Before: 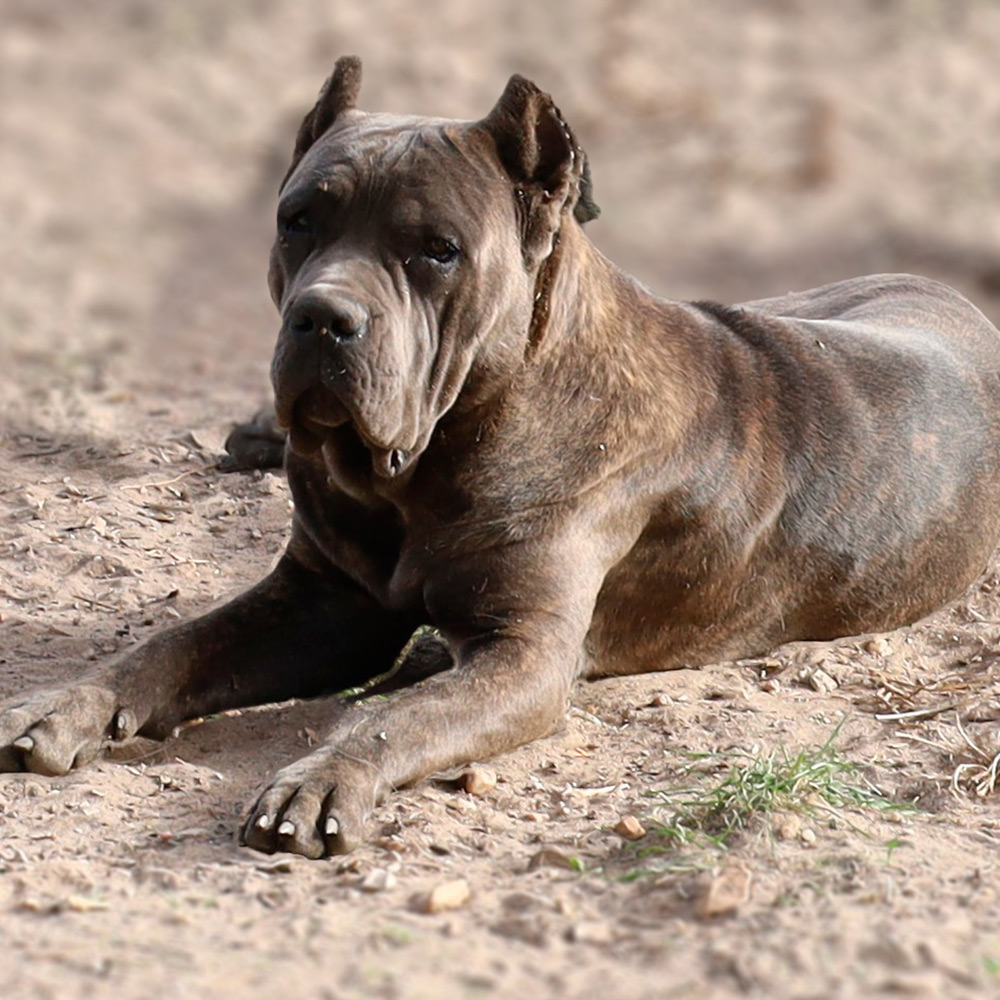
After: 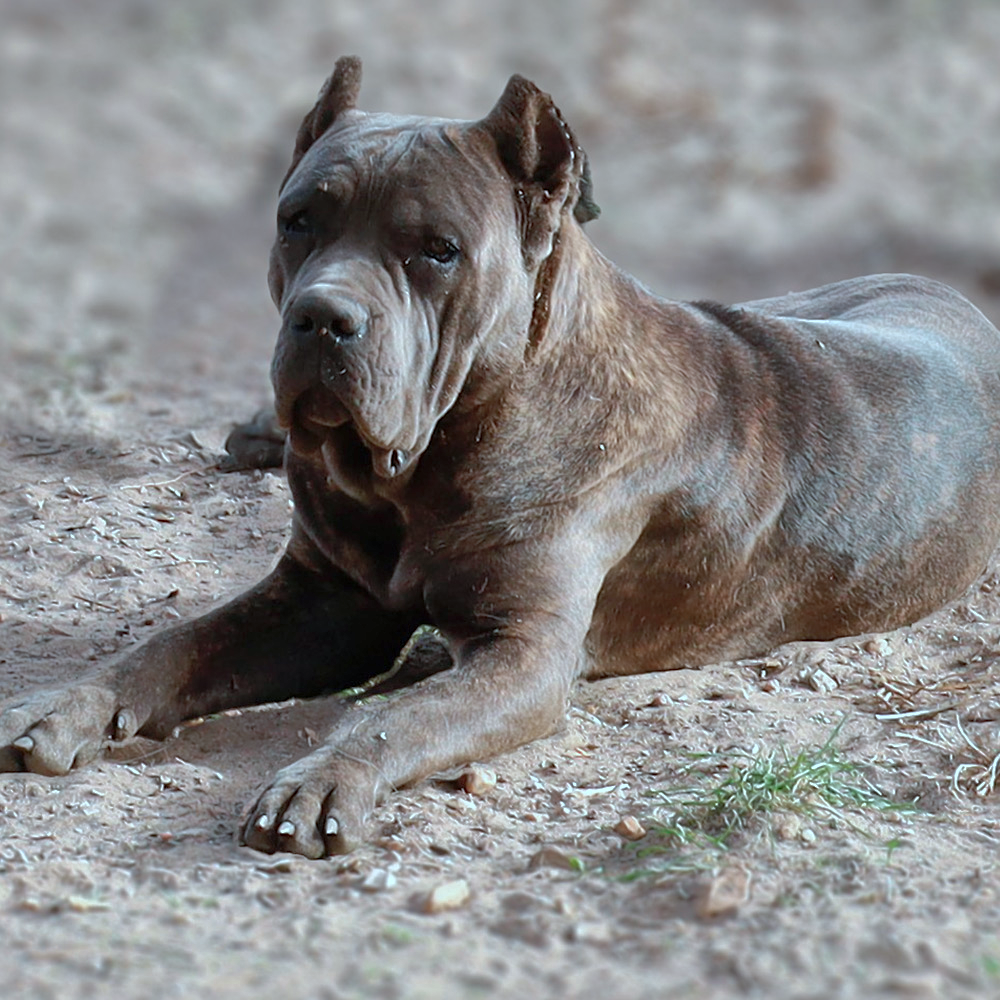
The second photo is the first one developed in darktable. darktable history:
shadows and highlights: highlights -59.94
sharpen: radius 1.296, amount 0.288, threshold 0.033
color correction: highlights a* -10.64, highlights b* -18.75
